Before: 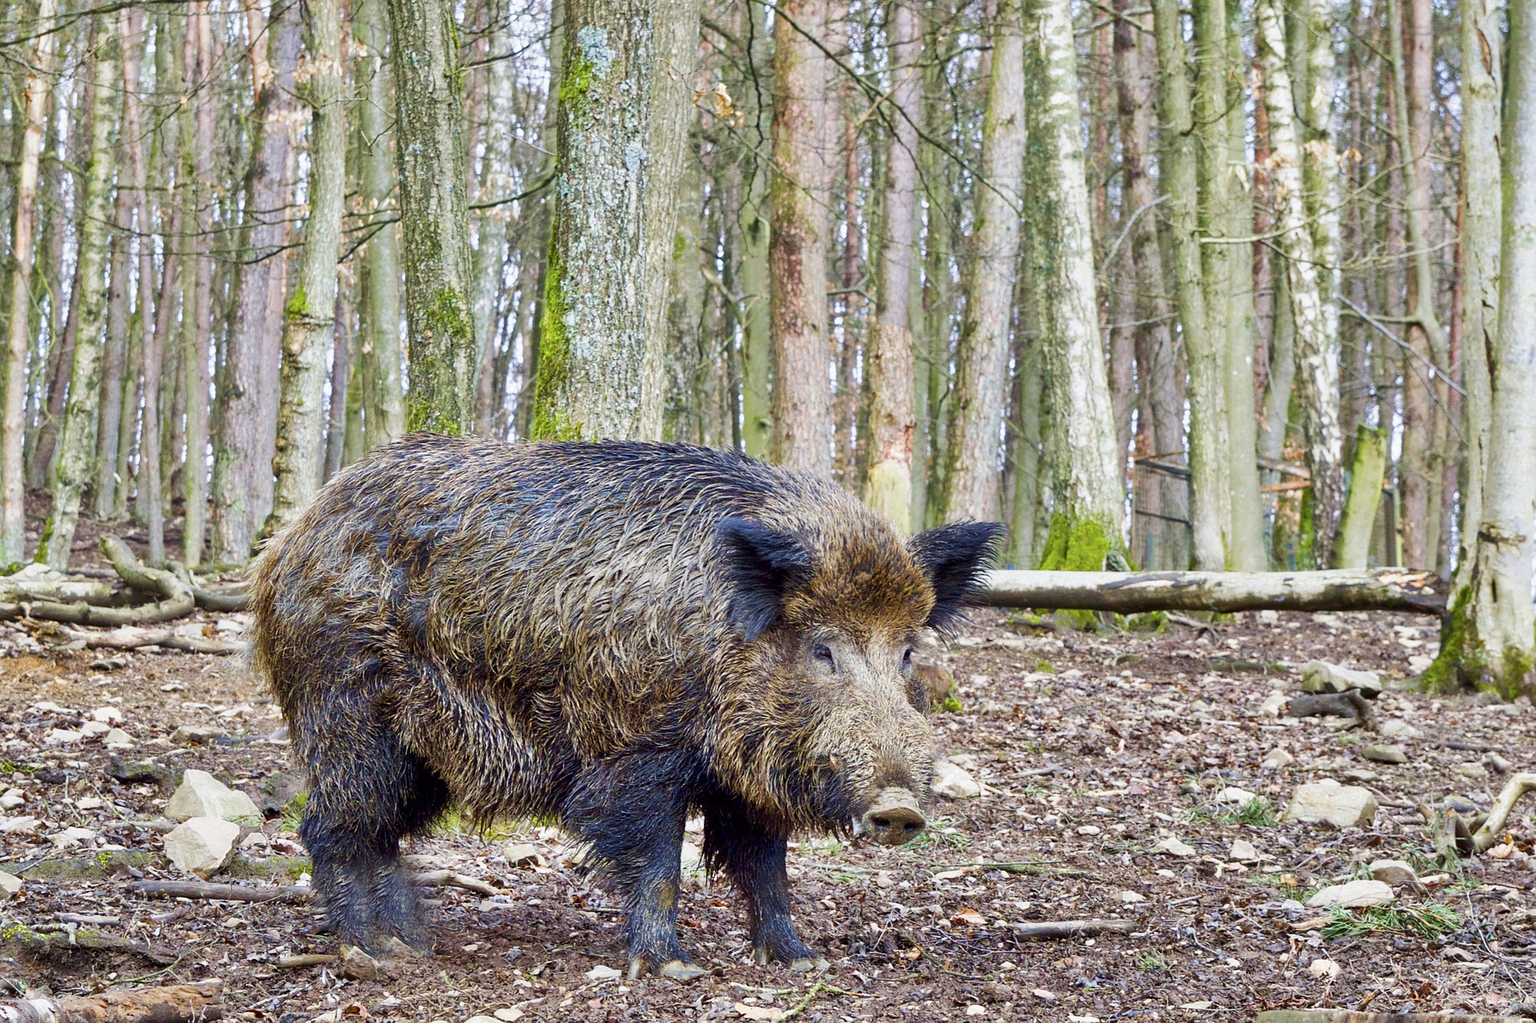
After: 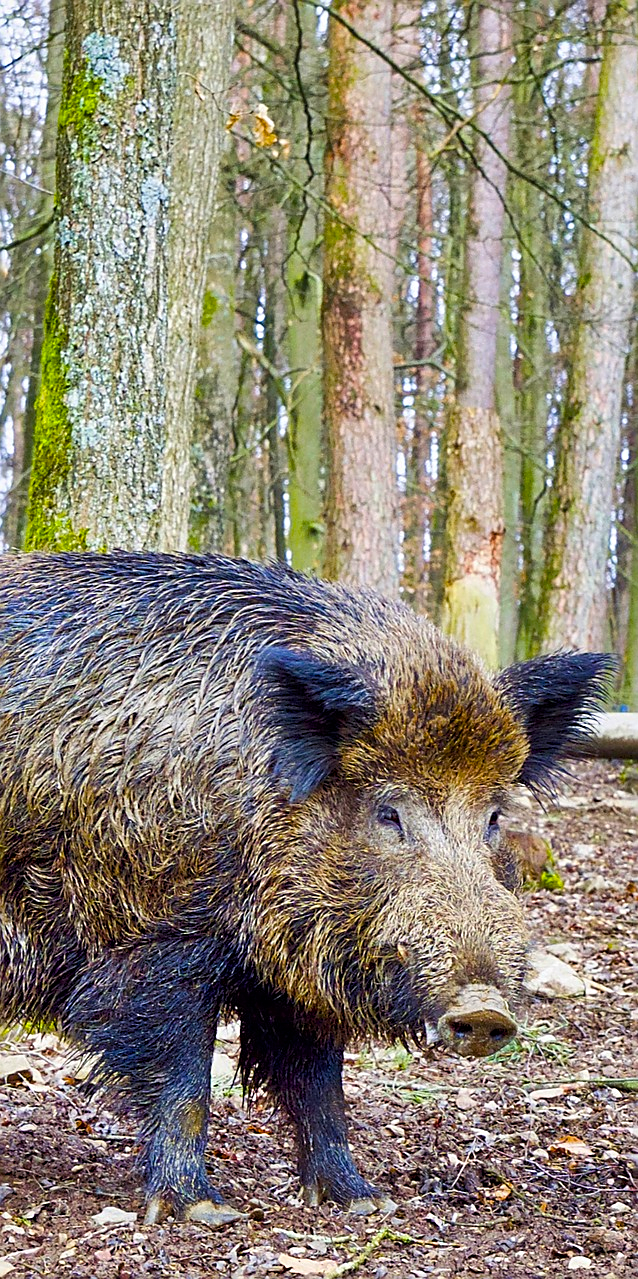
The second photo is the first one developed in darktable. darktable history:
sharpen: on, module defaults
crop: left 33.36%, right 33.36%
color balance rgb: linear chroma grading › global chroma 15%, perceptual saturation grading › global saturation 30%
